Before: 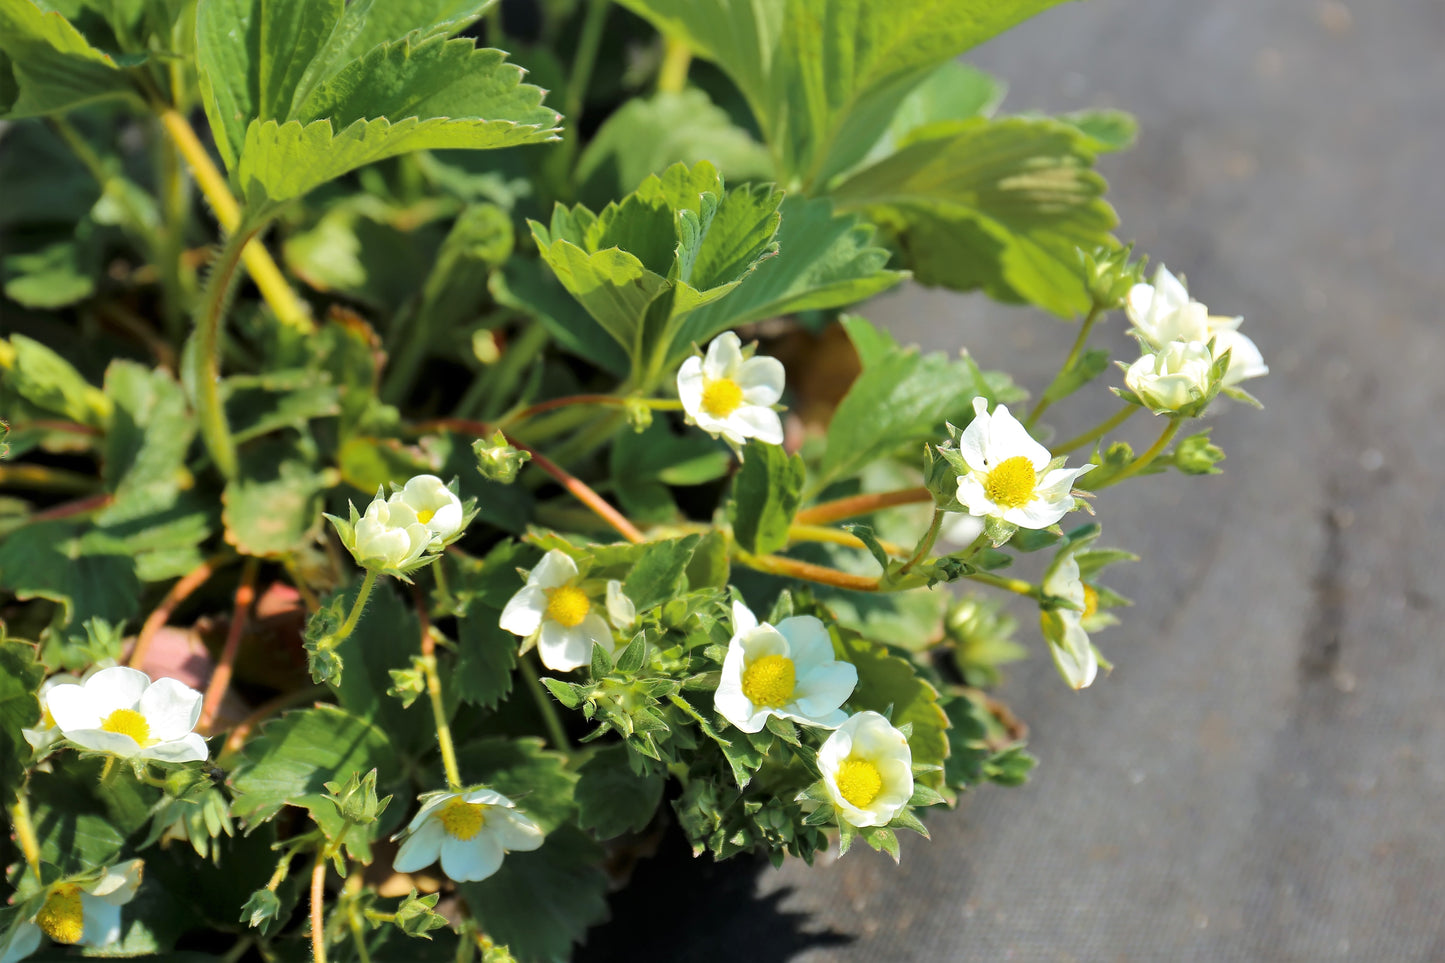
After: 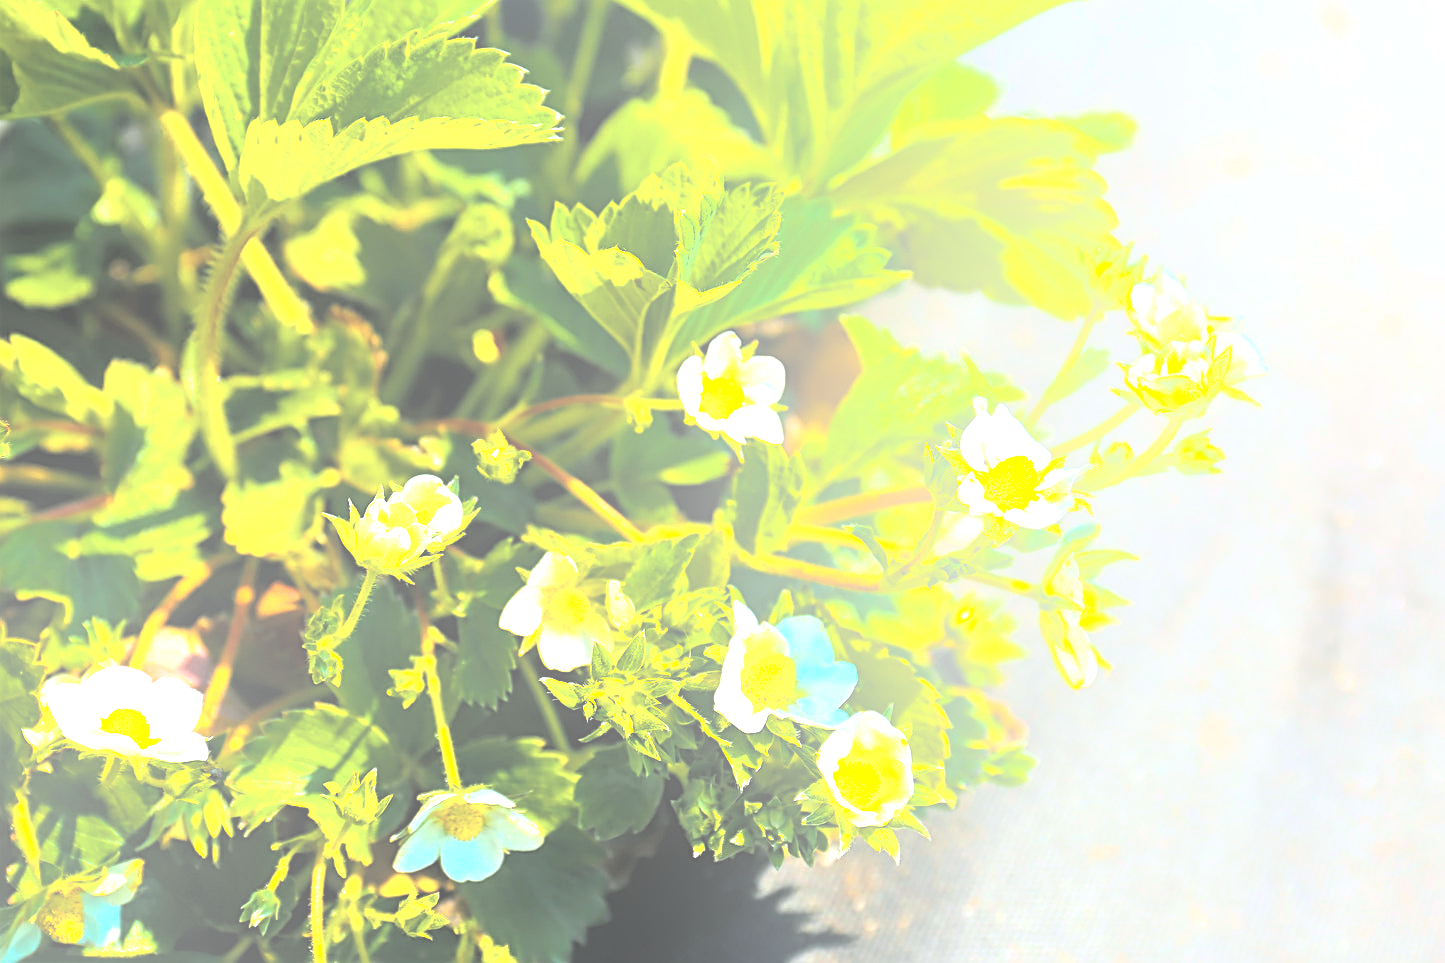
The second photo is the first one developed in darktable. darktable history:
sharpen: radius 2.584, amount 0.688
white balance: emerald 1
color balance rgb: linear chroma grading › shadows -30%, linear chroma grading › global chroma 35%, perceptual saturation grading › global saturation 75%, perceptual saturation grading › shadows -30%, perceptual brilliance grading › highlights 75%, perceptual brilliance grading › shadows -30%, global vibrance 35%
contrast brightness saturation: brightness 0.18, saturation -0.5
bloom: size 40%
color balance: mode lift, gamma, gain (sRGB), lift [1, 1, 1.022, 1.026]
